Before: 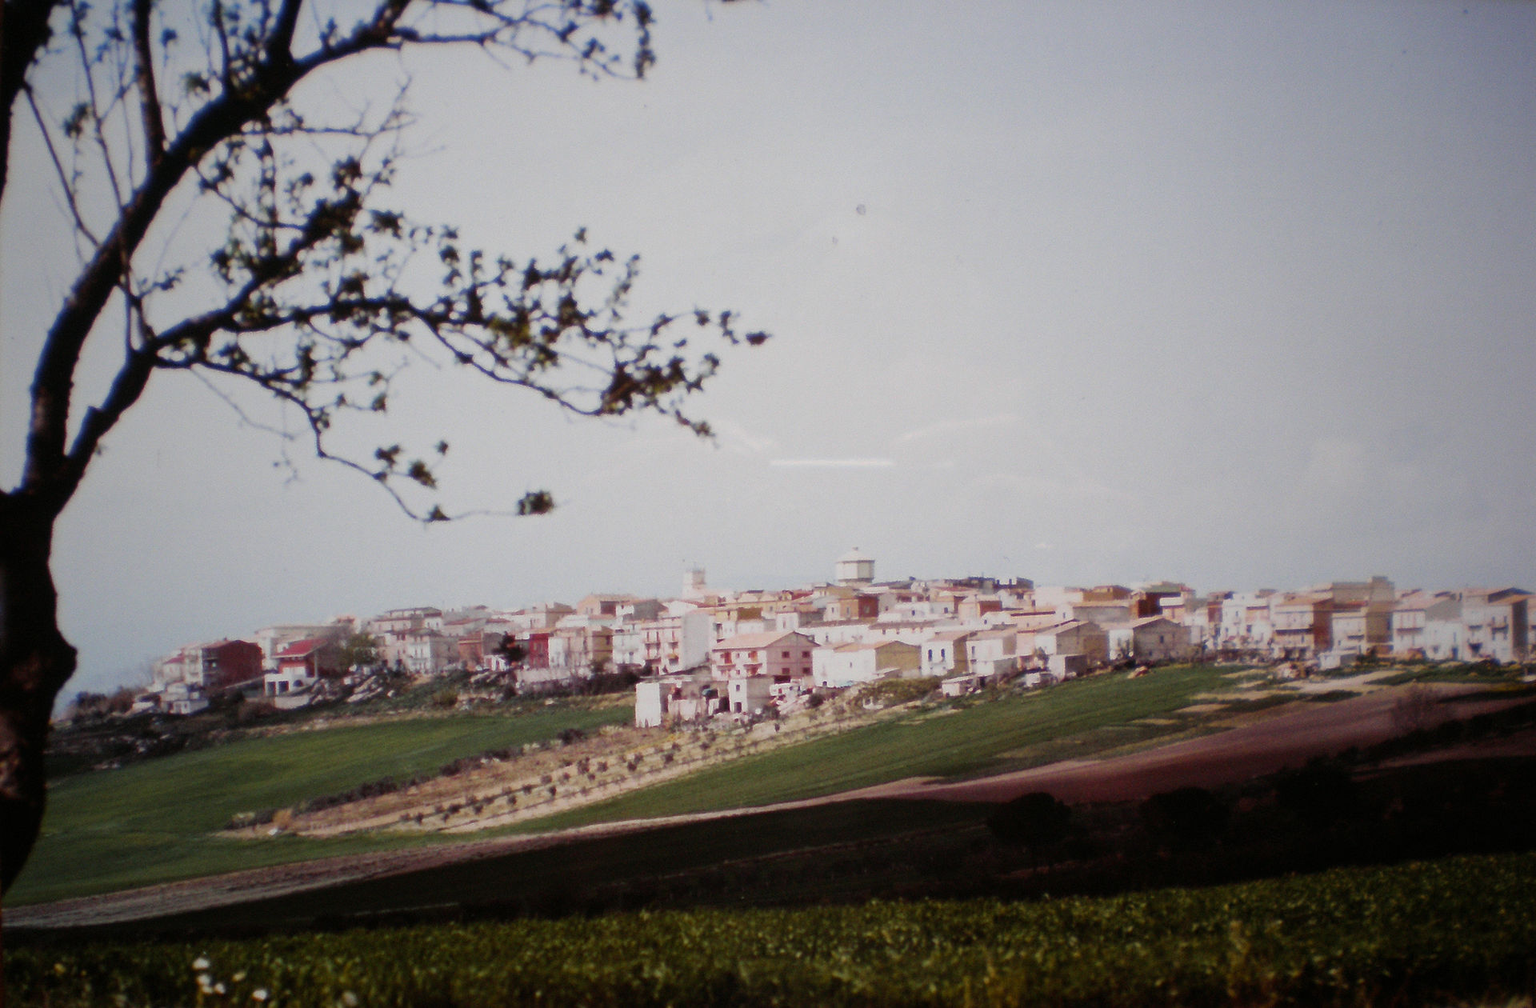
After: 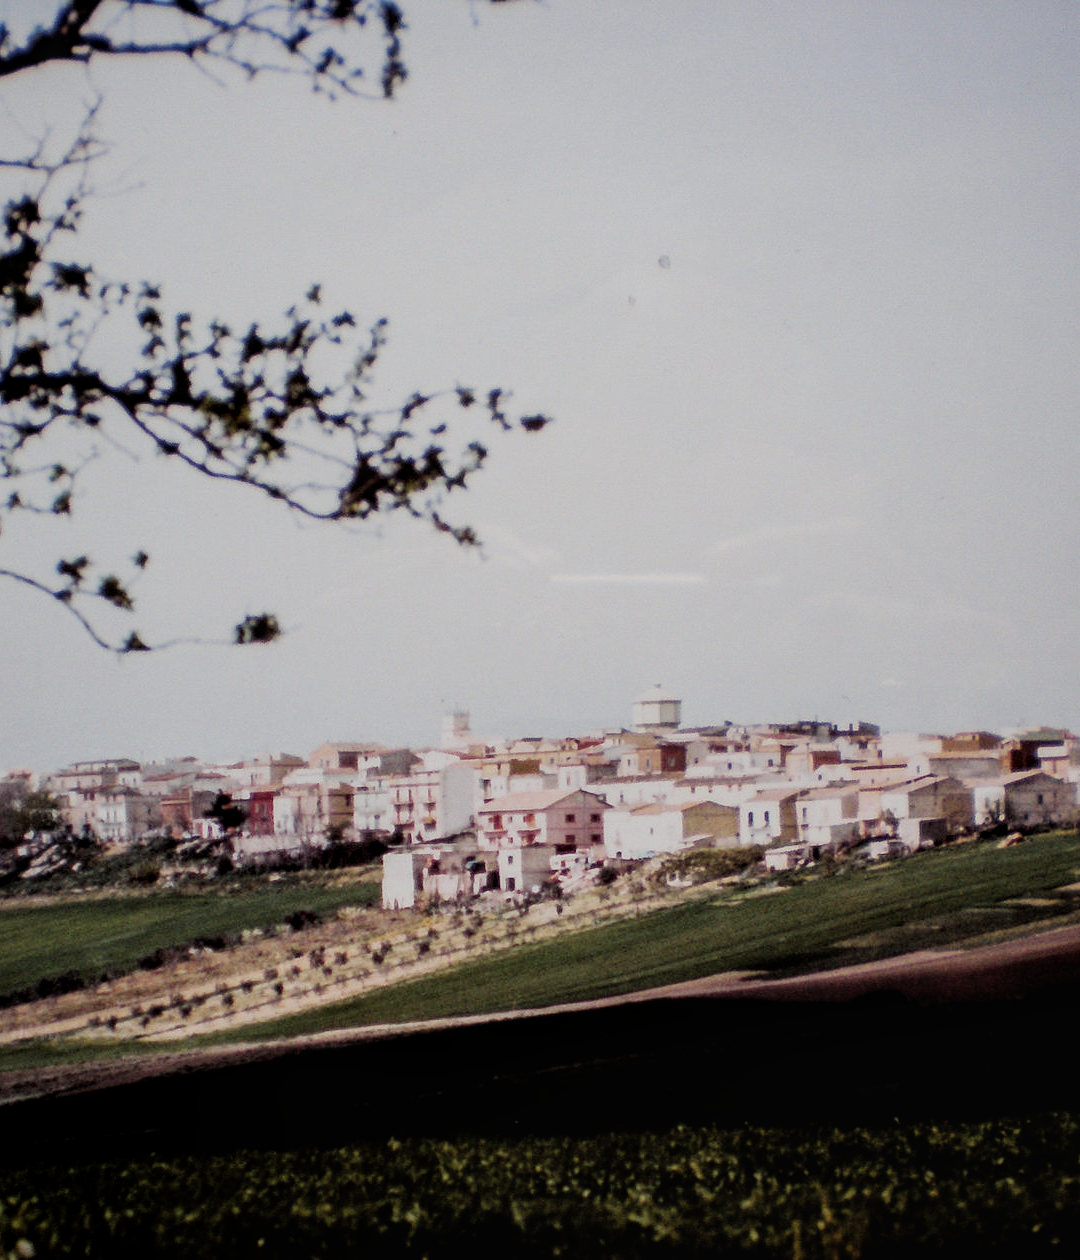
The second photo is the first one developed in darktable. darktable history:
filmic rgb: black relative exposure -5 EV, hardness 2.88, contrast 1.3, highlights saturation mix -30%
crop: left 21.496%, right 22.254%
local contrast: on, module defaults
